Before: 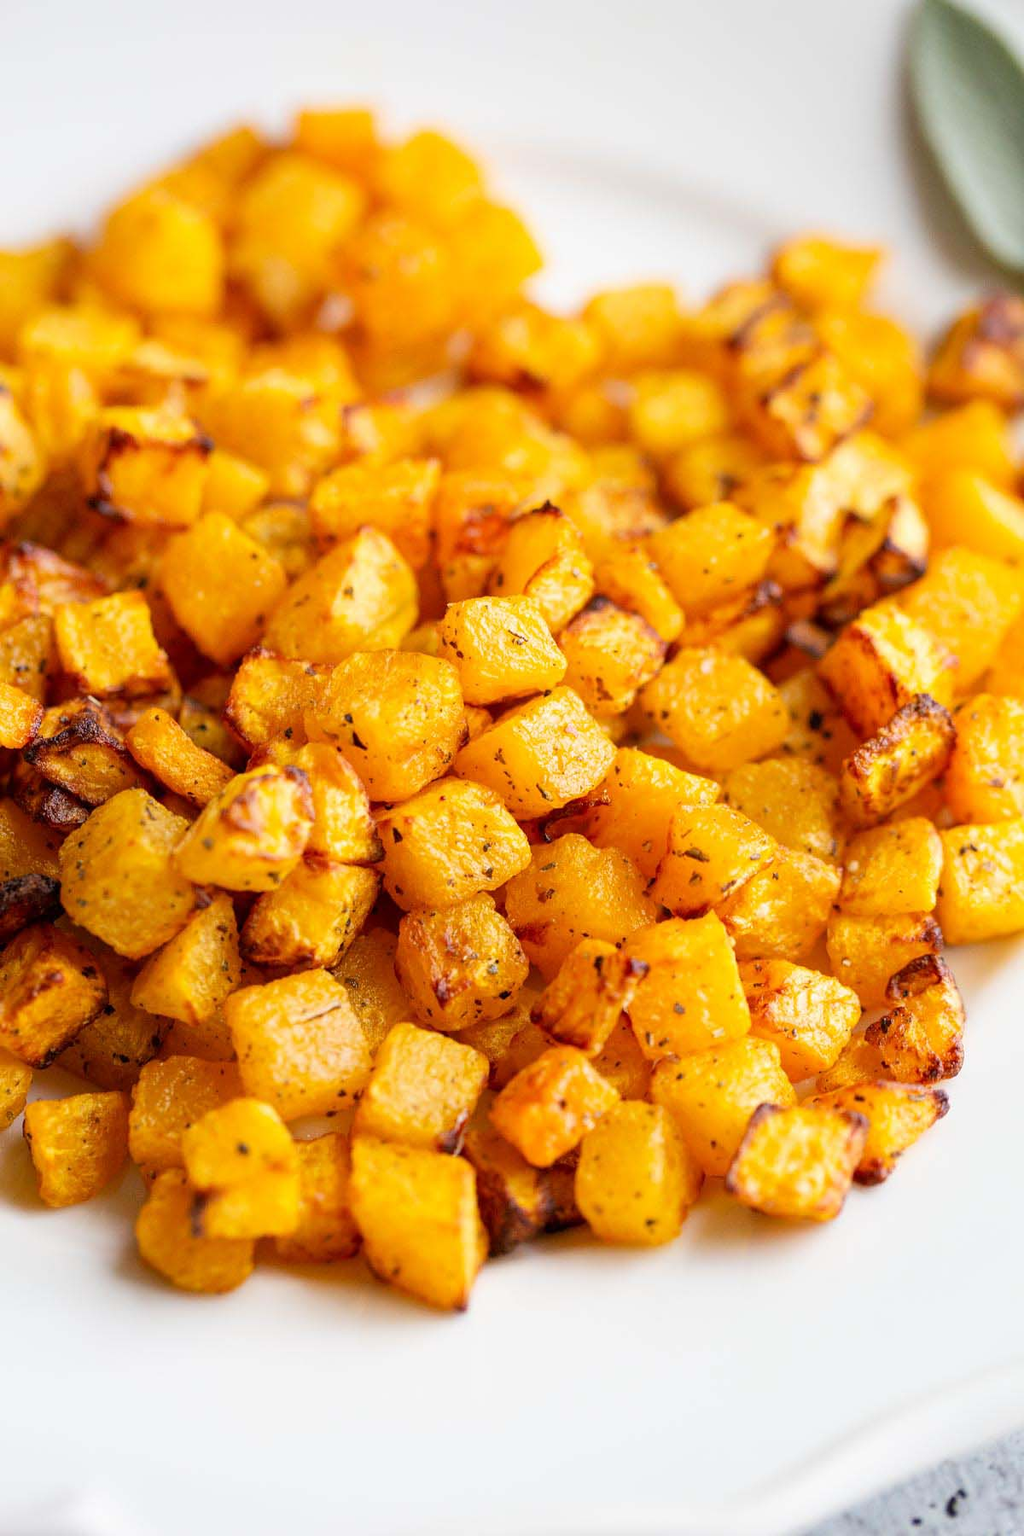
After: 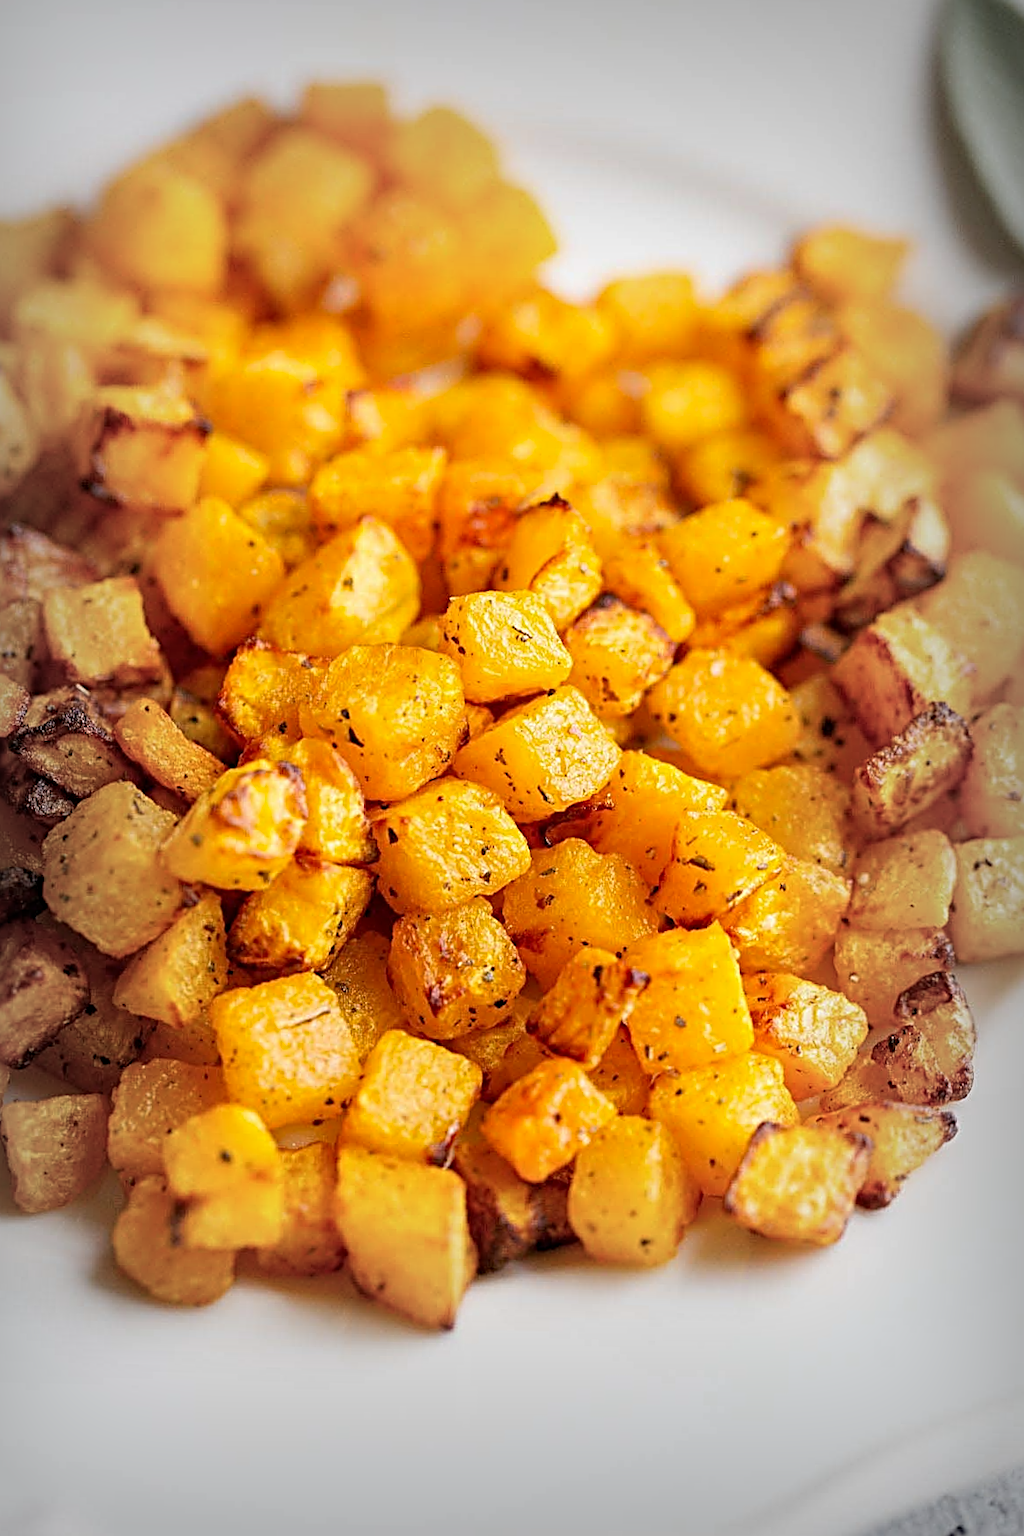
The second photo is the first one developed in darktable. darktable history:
haze removal: compatibility mode true, adaptive false
crop and rotate: angle -1.31°
sharpen: radius 3.047, amount 0.755
vignetting: fall-off start 53.36%, center (-0.031, -0.044), automatic ratio true, width/height ratio 1.312, shape 0.223
